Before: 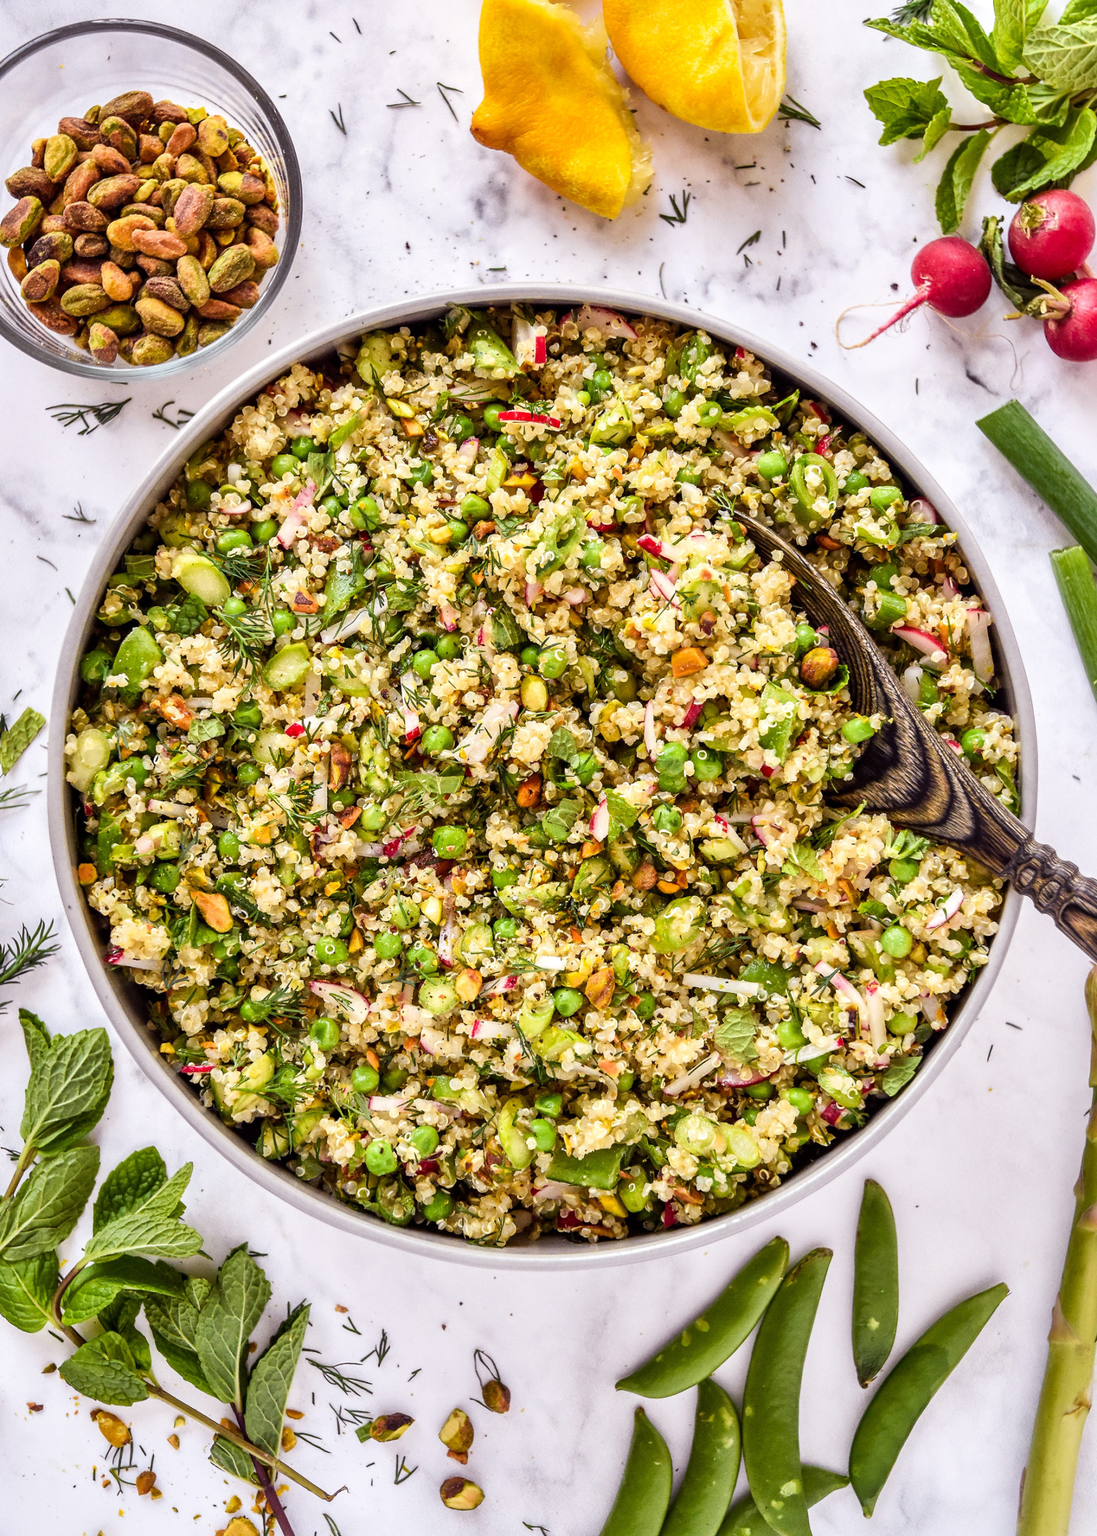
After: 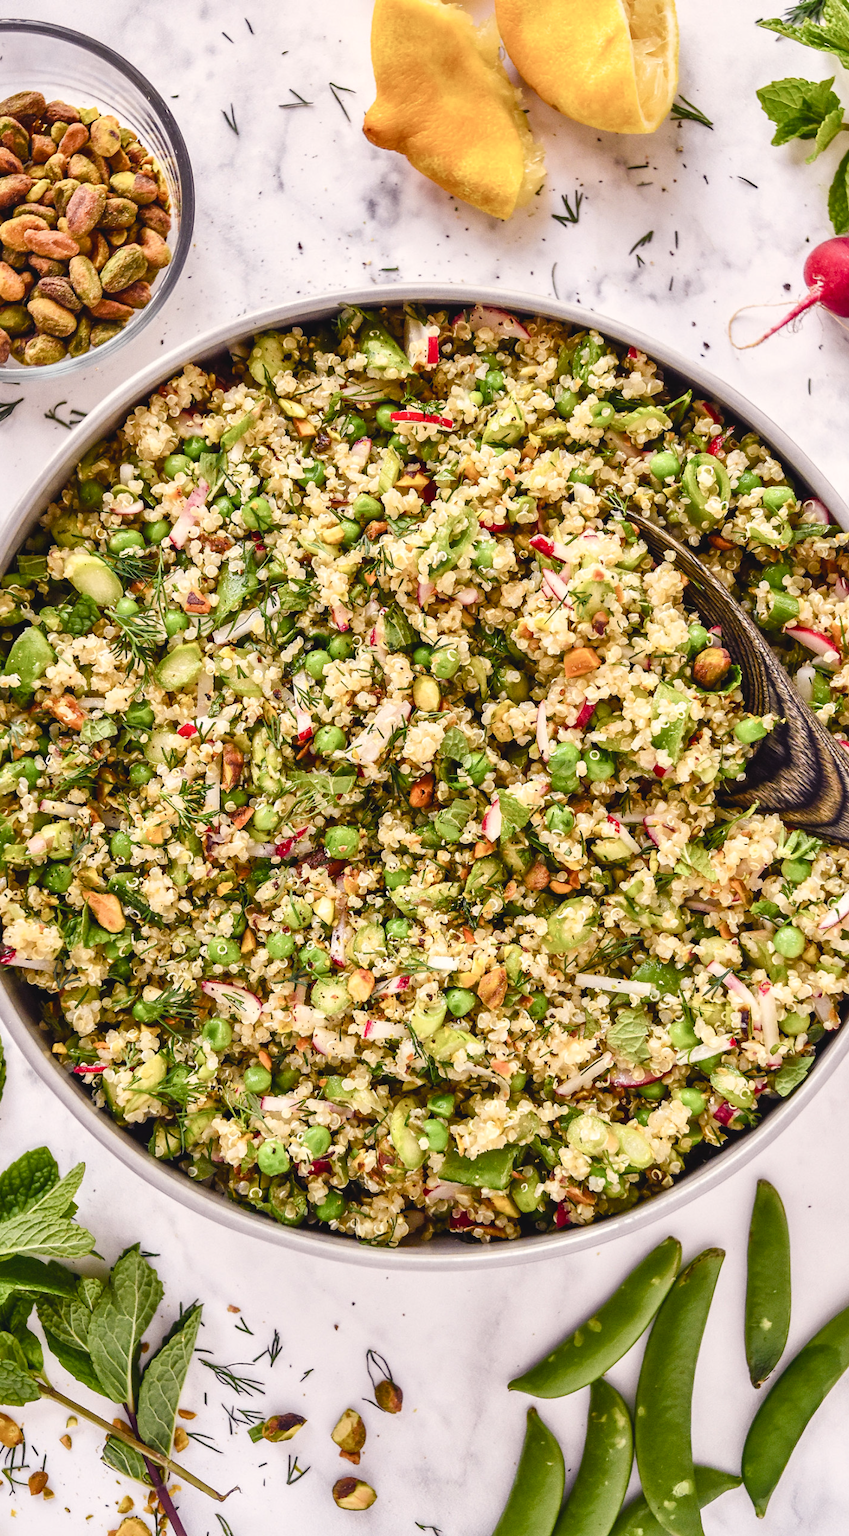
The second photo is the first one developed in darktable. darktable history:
color balance rgb: shadows lift › chroma 2%, shadows lift › hue 250°, power › hue 326.4°, highlights gain › chroma 2%, highlights gain › hue 64.8°, global offset › luminance 0.5%, global offset › hue 58.8°, perceptual saturation grading › highlights -25%, perceptual saturation grading › shadows 30%, global vibrance 15%
rotate and perspective: automatic cropping off
crop: left 9.88%, right 12.664%
